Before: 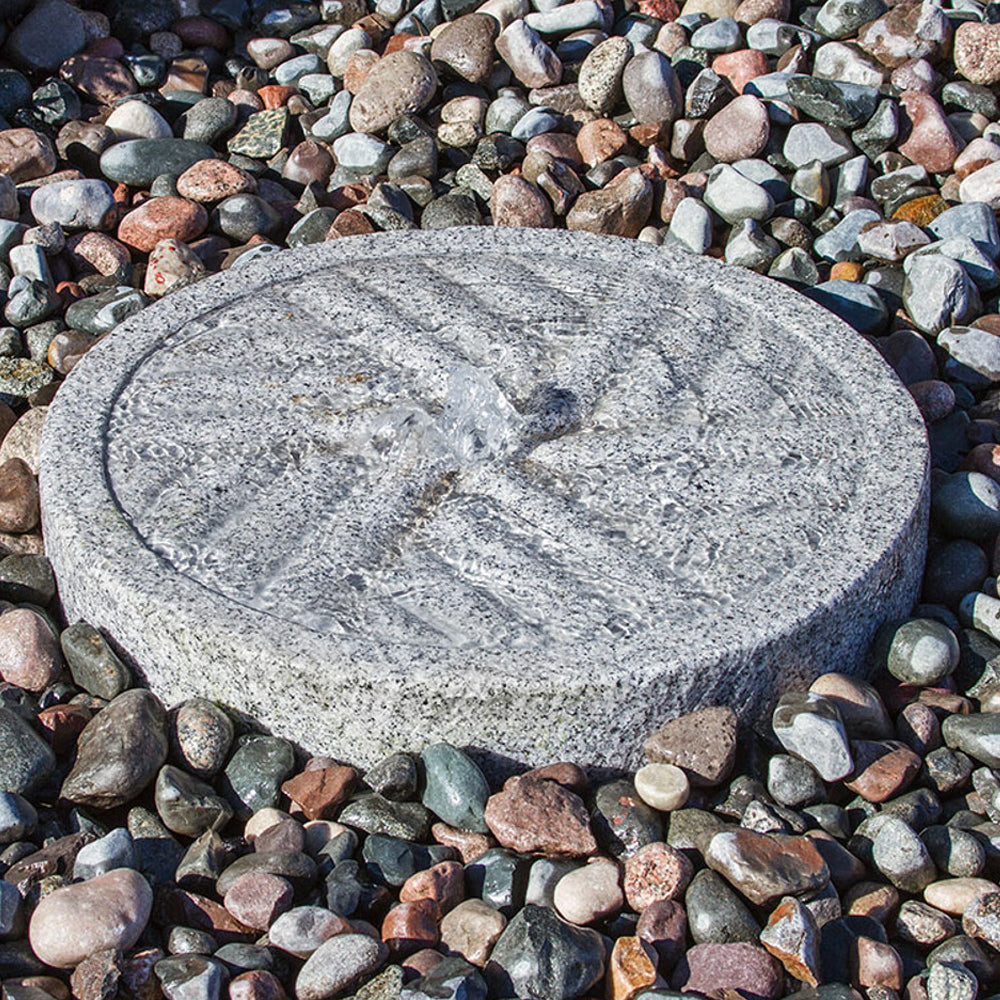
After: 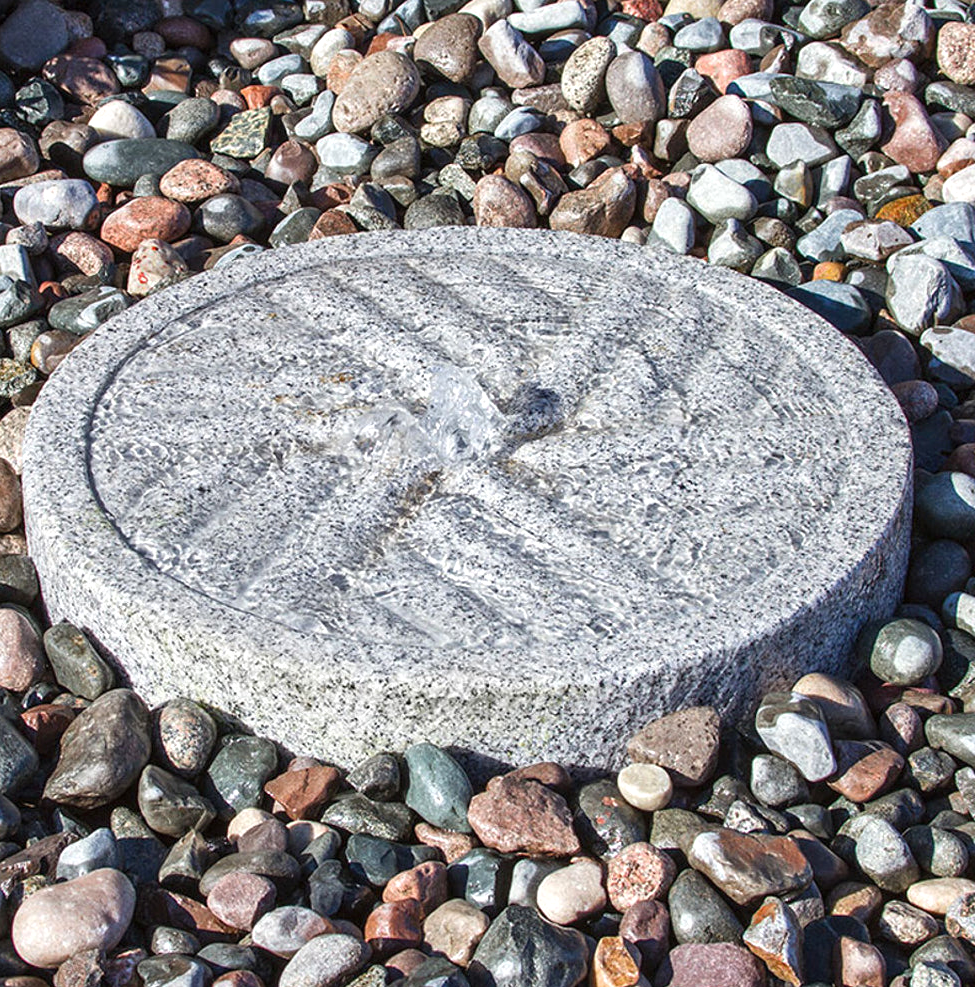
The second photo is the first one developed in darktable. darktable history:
exposure: exposure 0.3 EV, compensate highlight preservation false
crop and rotate: left 1.774%, right 0.633%, bottom 1.28%
